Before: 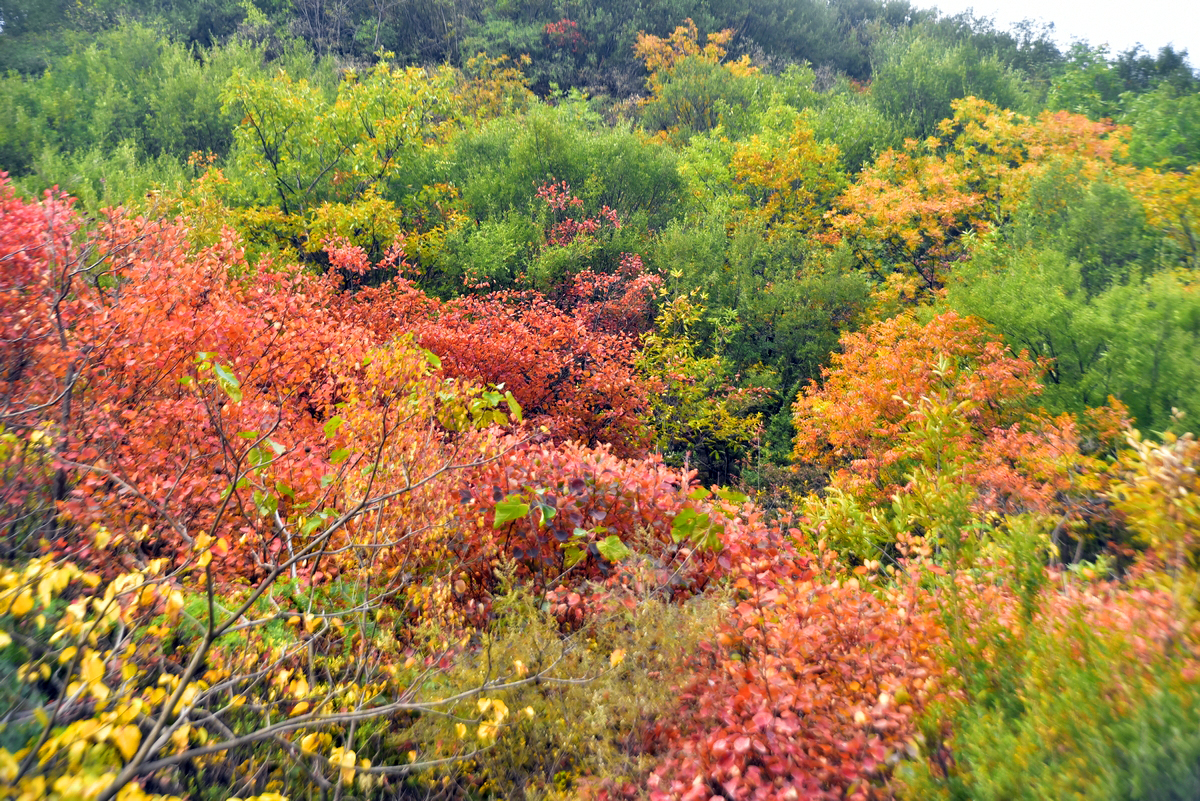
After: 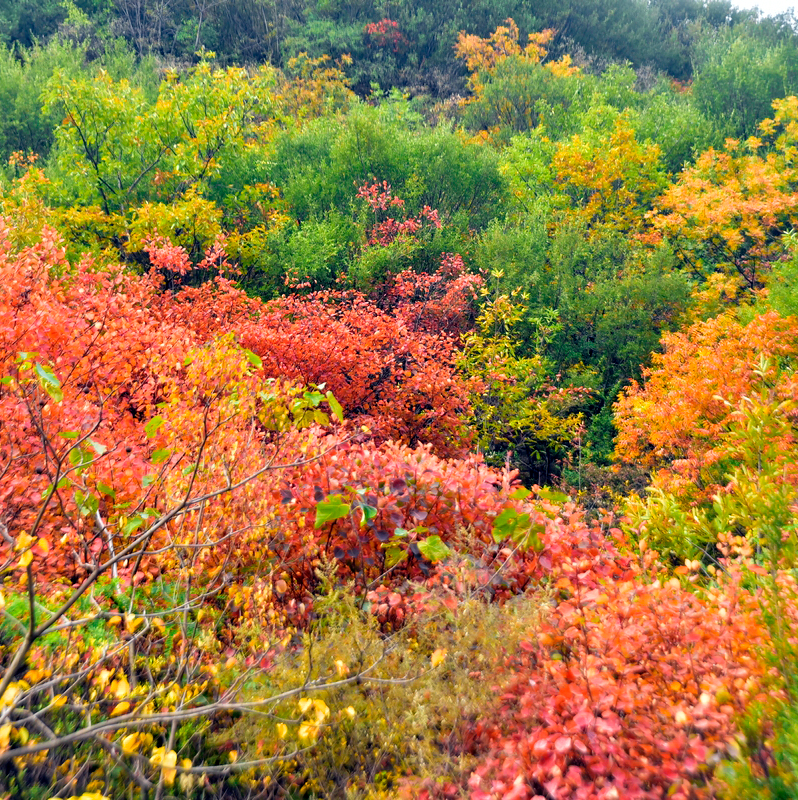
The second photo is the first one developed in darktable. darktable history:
tone equalizer: edges refinement/feathering 500, mask exposure compensation -1.57 EV, preserve details no
crop and rotate: left 14.987%, right 18.504%
